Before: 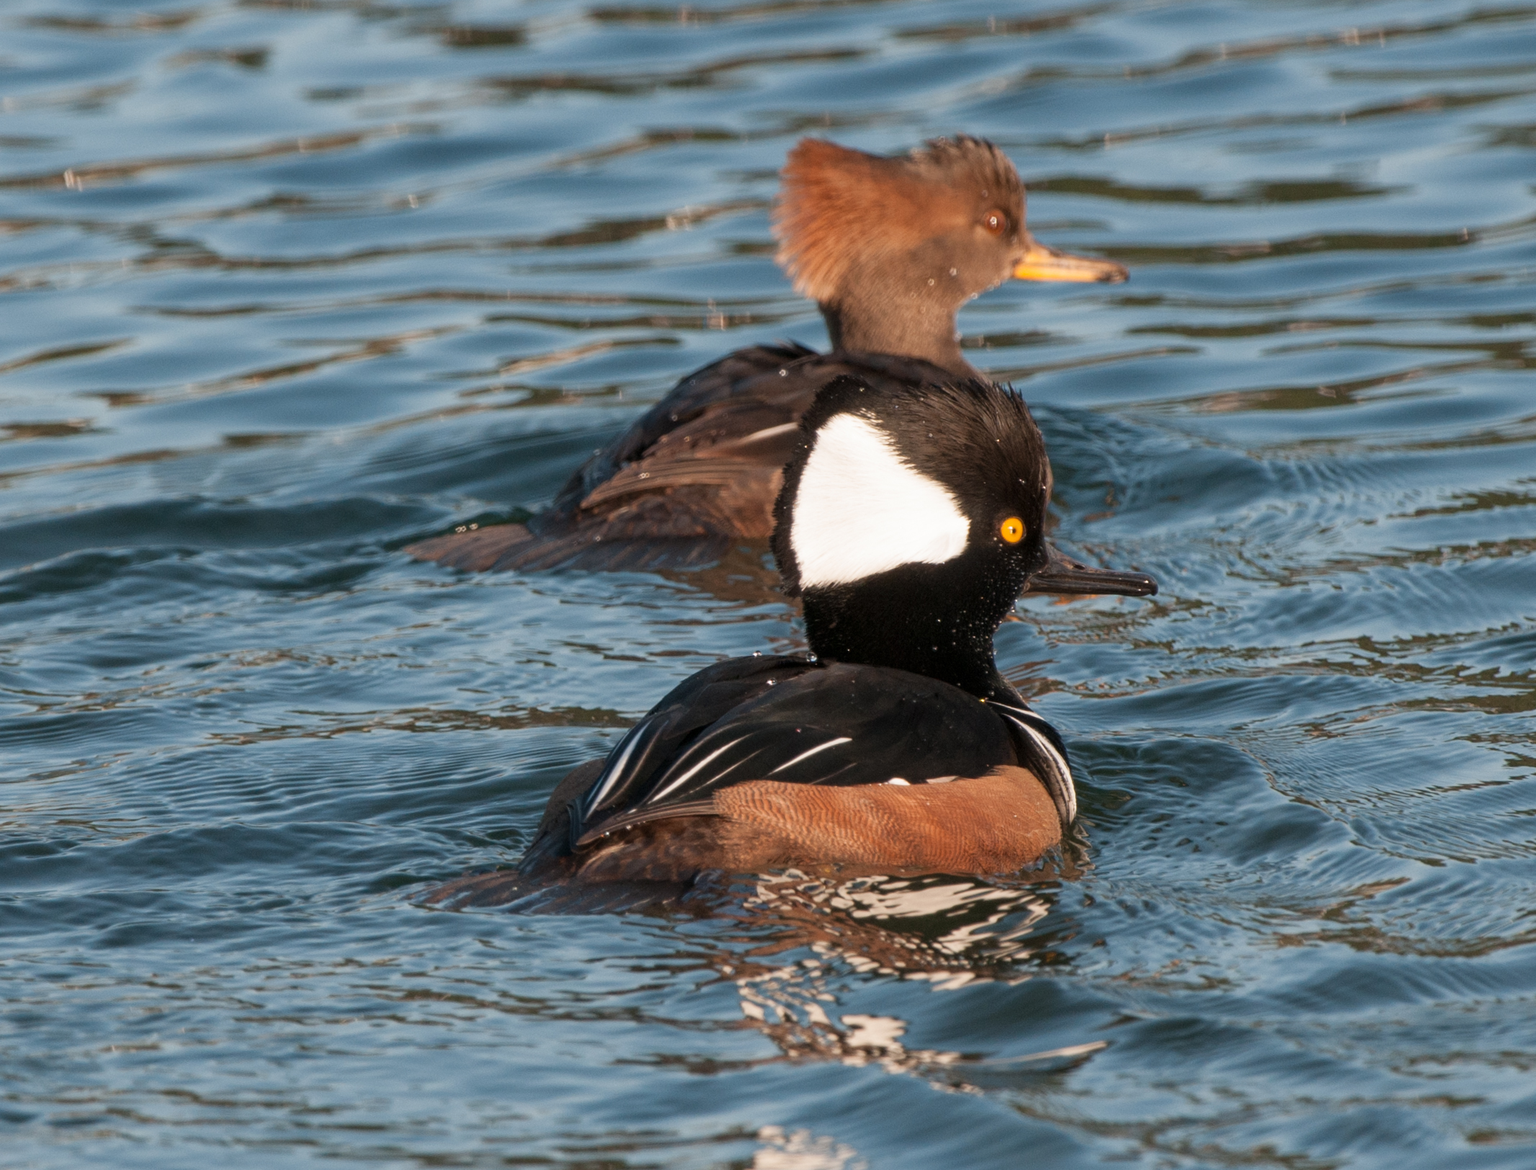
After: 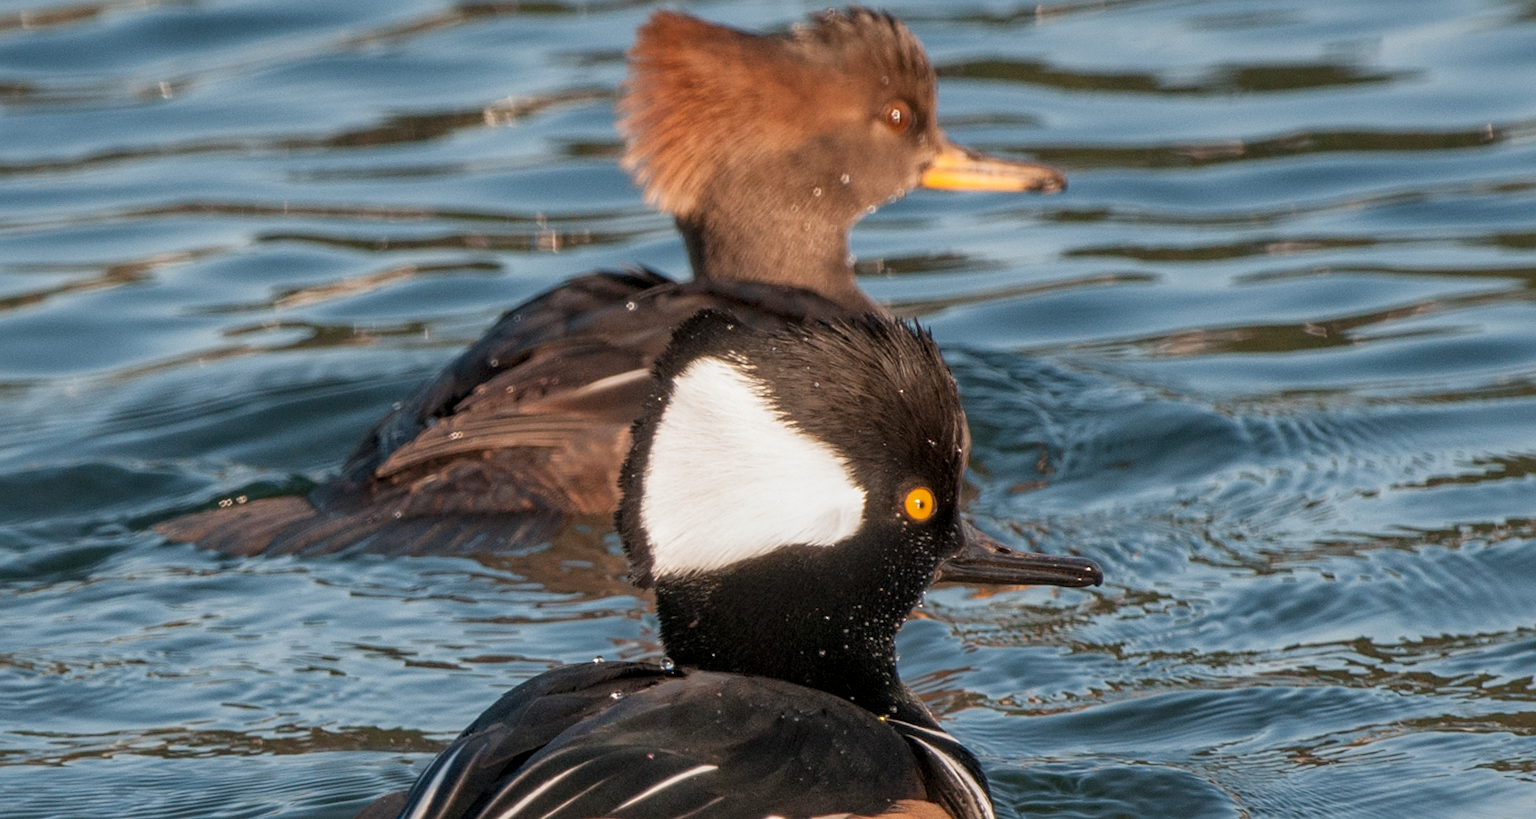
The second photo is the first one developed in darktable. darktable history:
shadows and highlights: on, module defaults
sharpen: amount 0.2
crop: left 18.38%, top 11.092%, right 2.134%, bottom 33.217%
local contrast: on, module defaults
